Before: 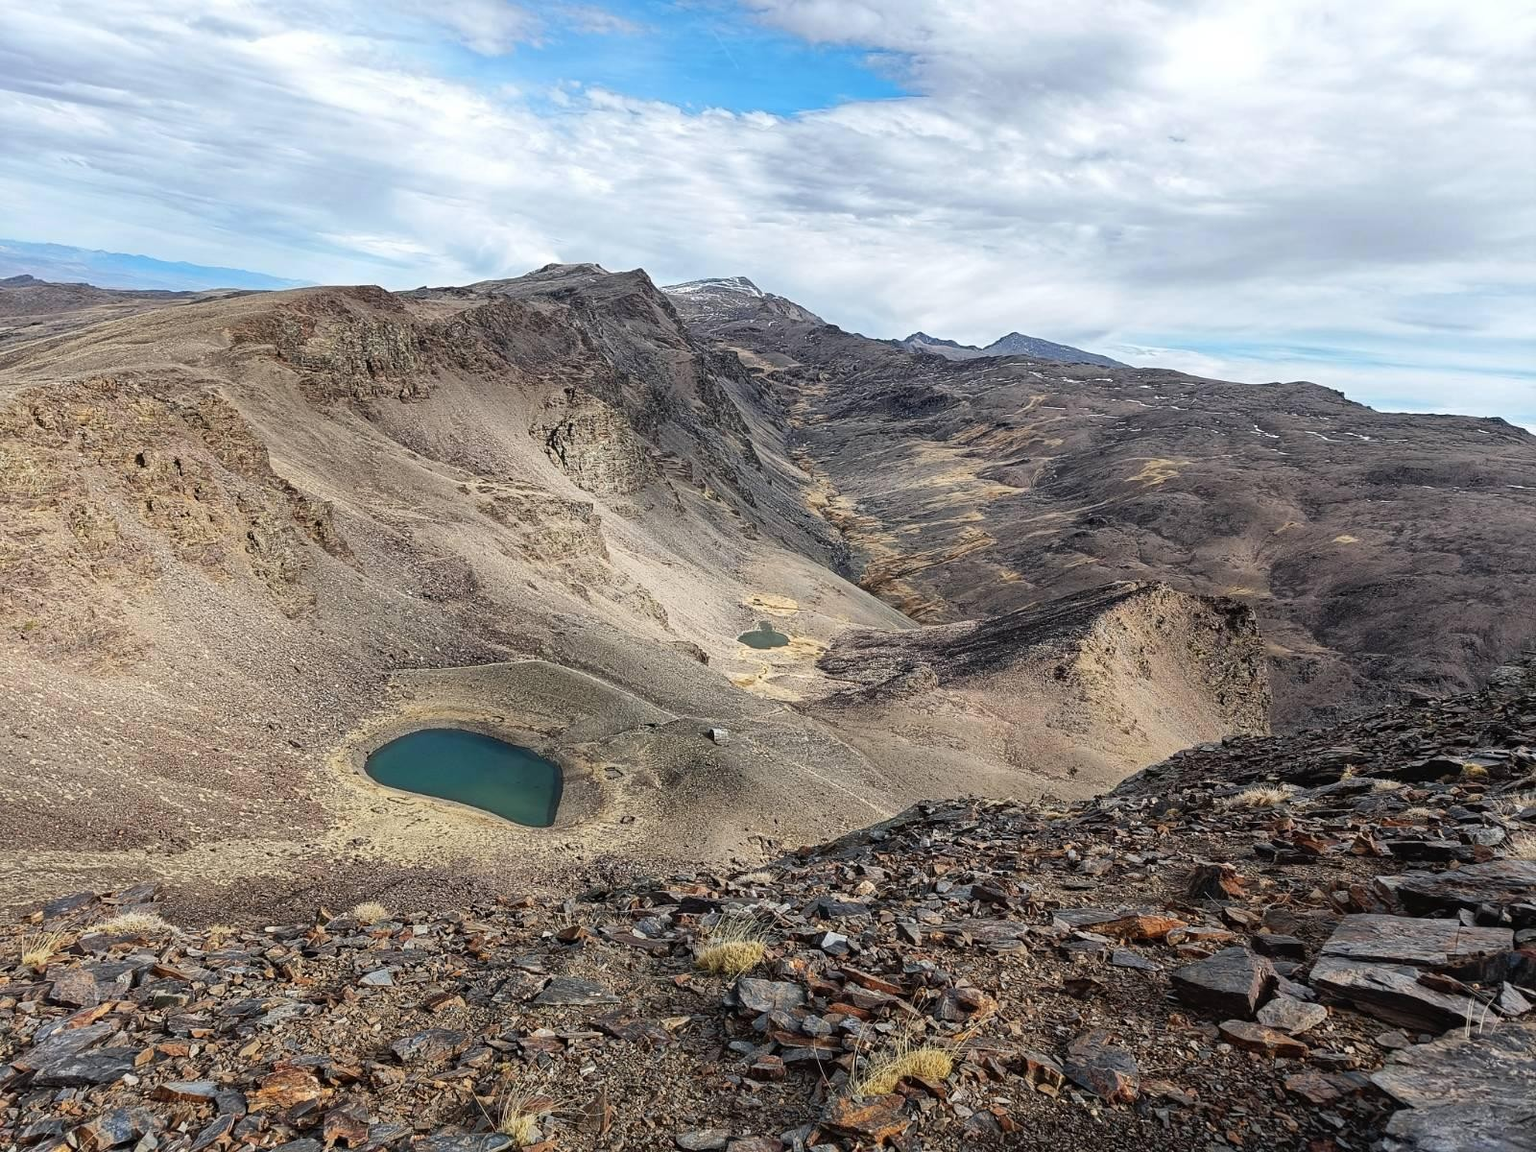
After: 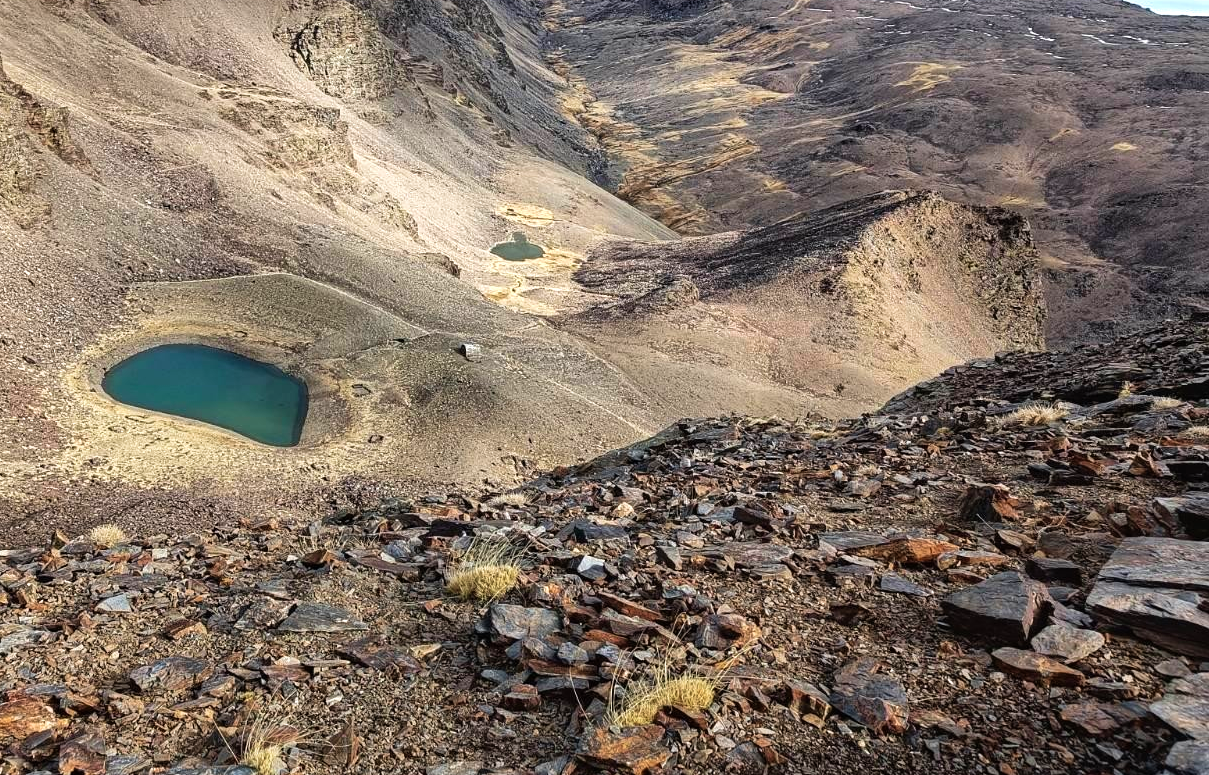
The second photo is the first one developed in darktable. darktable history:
velvia: on, module defaults
tone equalizer: -8 EV -0.401 EV, -7 EV -0.422 EV, -6 EV -0.305 EV, -5 EV -0.221 EV, -3 EV 0.218 EV, -2 EV 0.343 EV, -1 EV 0.376 EV, +0 EV 0.437 EV
crop and rotate: left 17.411%, top 34.6%, right 6.997%, bottom 0.788%
